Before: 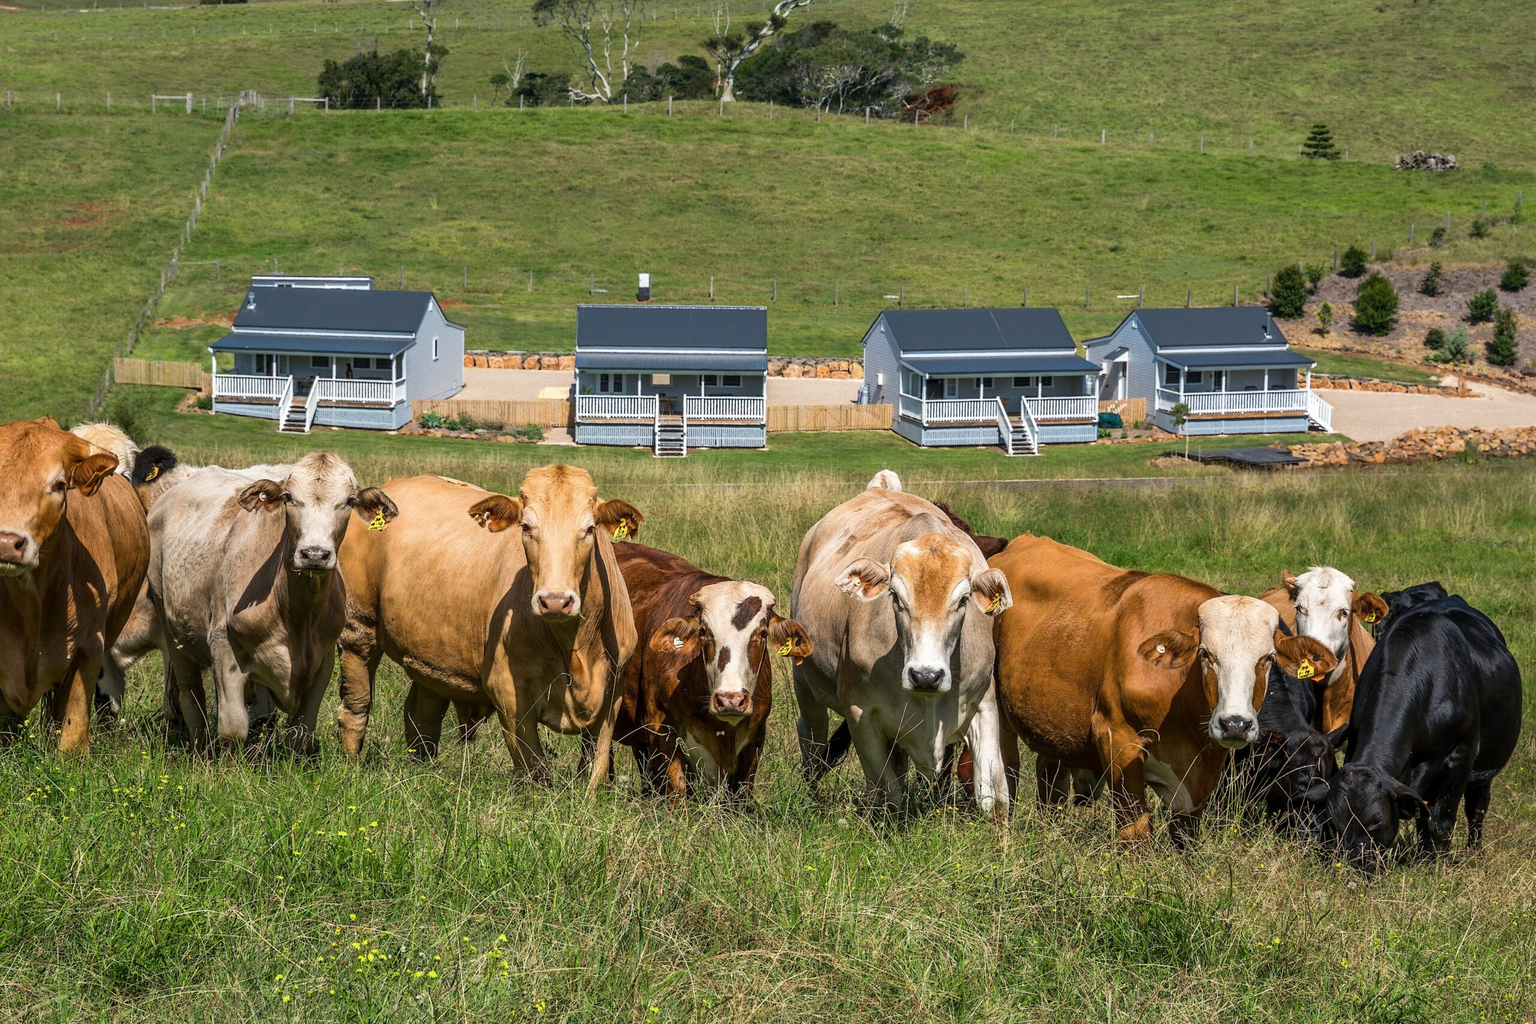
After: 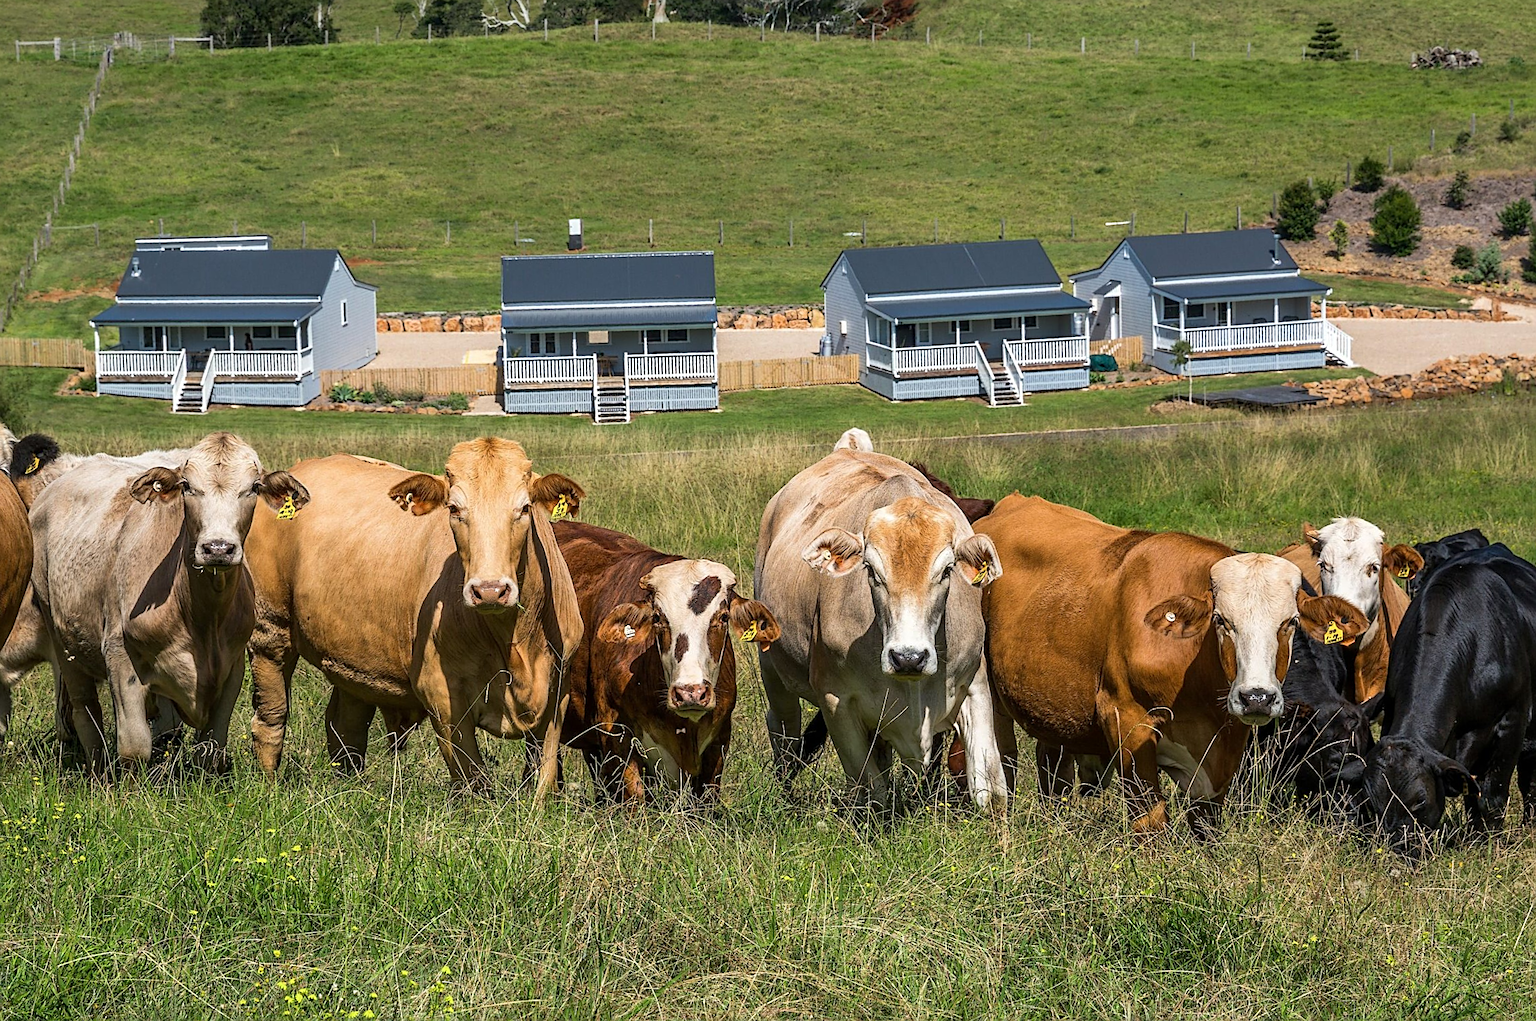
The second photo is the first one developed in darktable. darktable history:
sharpen: on, module defaults
crop and rotate: angle 2.29°, left 5.521%, top 5.706%
